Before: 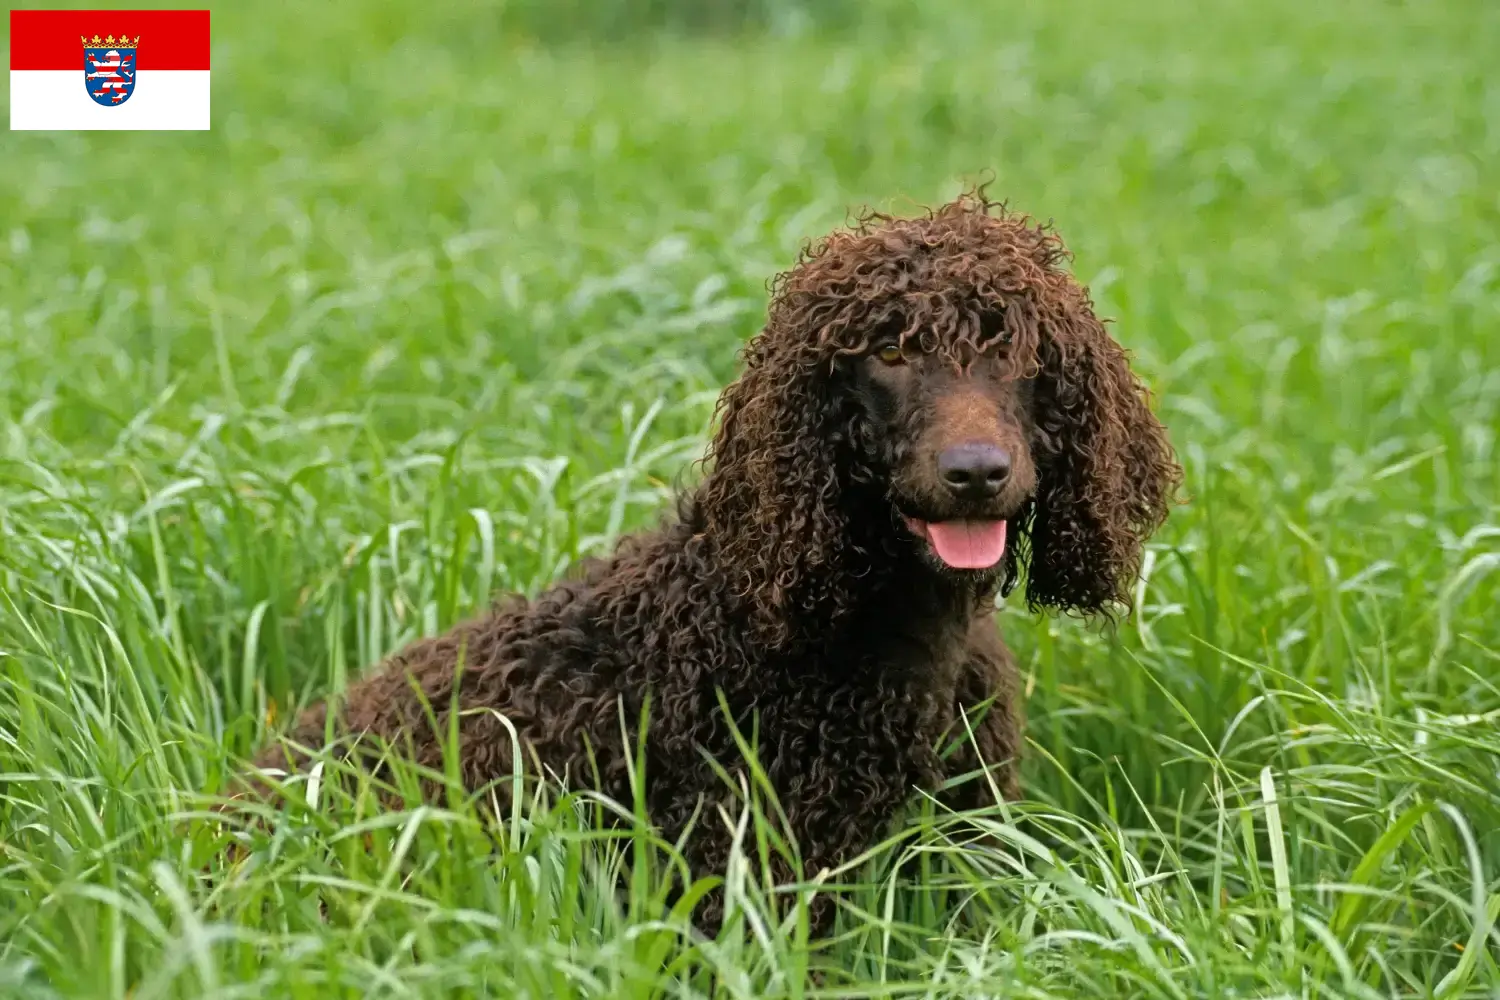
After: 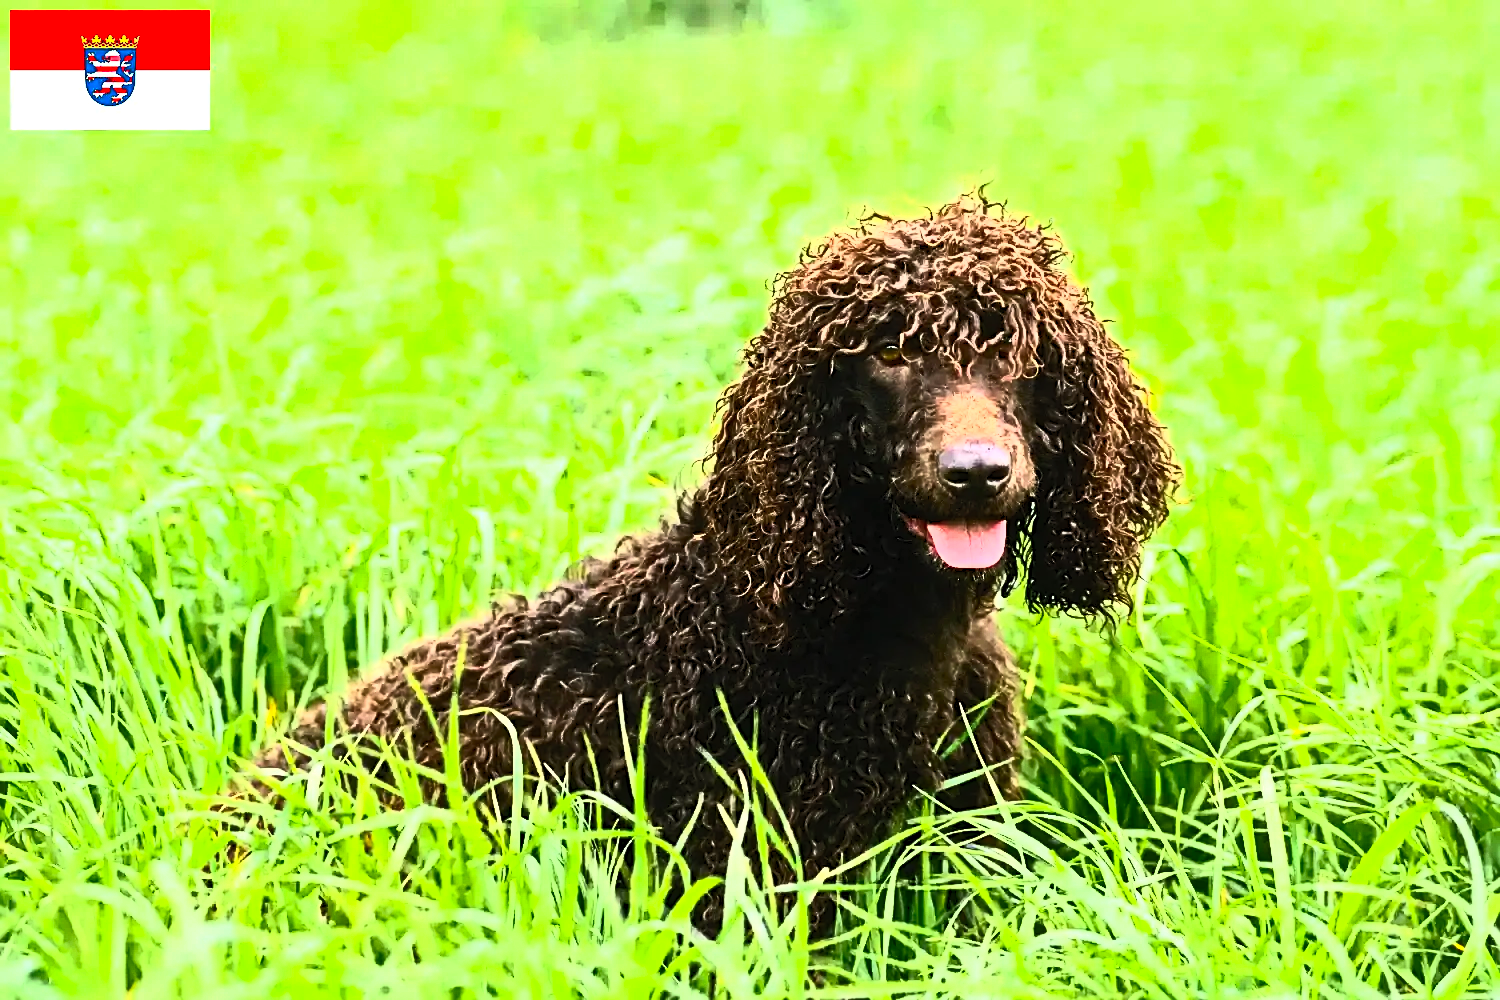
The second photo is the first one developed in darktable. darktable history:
sharpen: on, module defaults
contrast brightness saturation: contrast 0.83, brightness 0.59, saturation 0.59
tone equalizer: -8 EV -0.75 EV, -7 EV -0.7 EV, -6 EV -0.6 EV, -5 EV -0.4 EV, -3 EV 0.4 EV, -2 EV 0.6 EV, -1 EV 0.7 EV, +0 EV 0.75 EV, edges refinement/feathering 500, mask exposure compensation -1.57 EV, preserve details no
